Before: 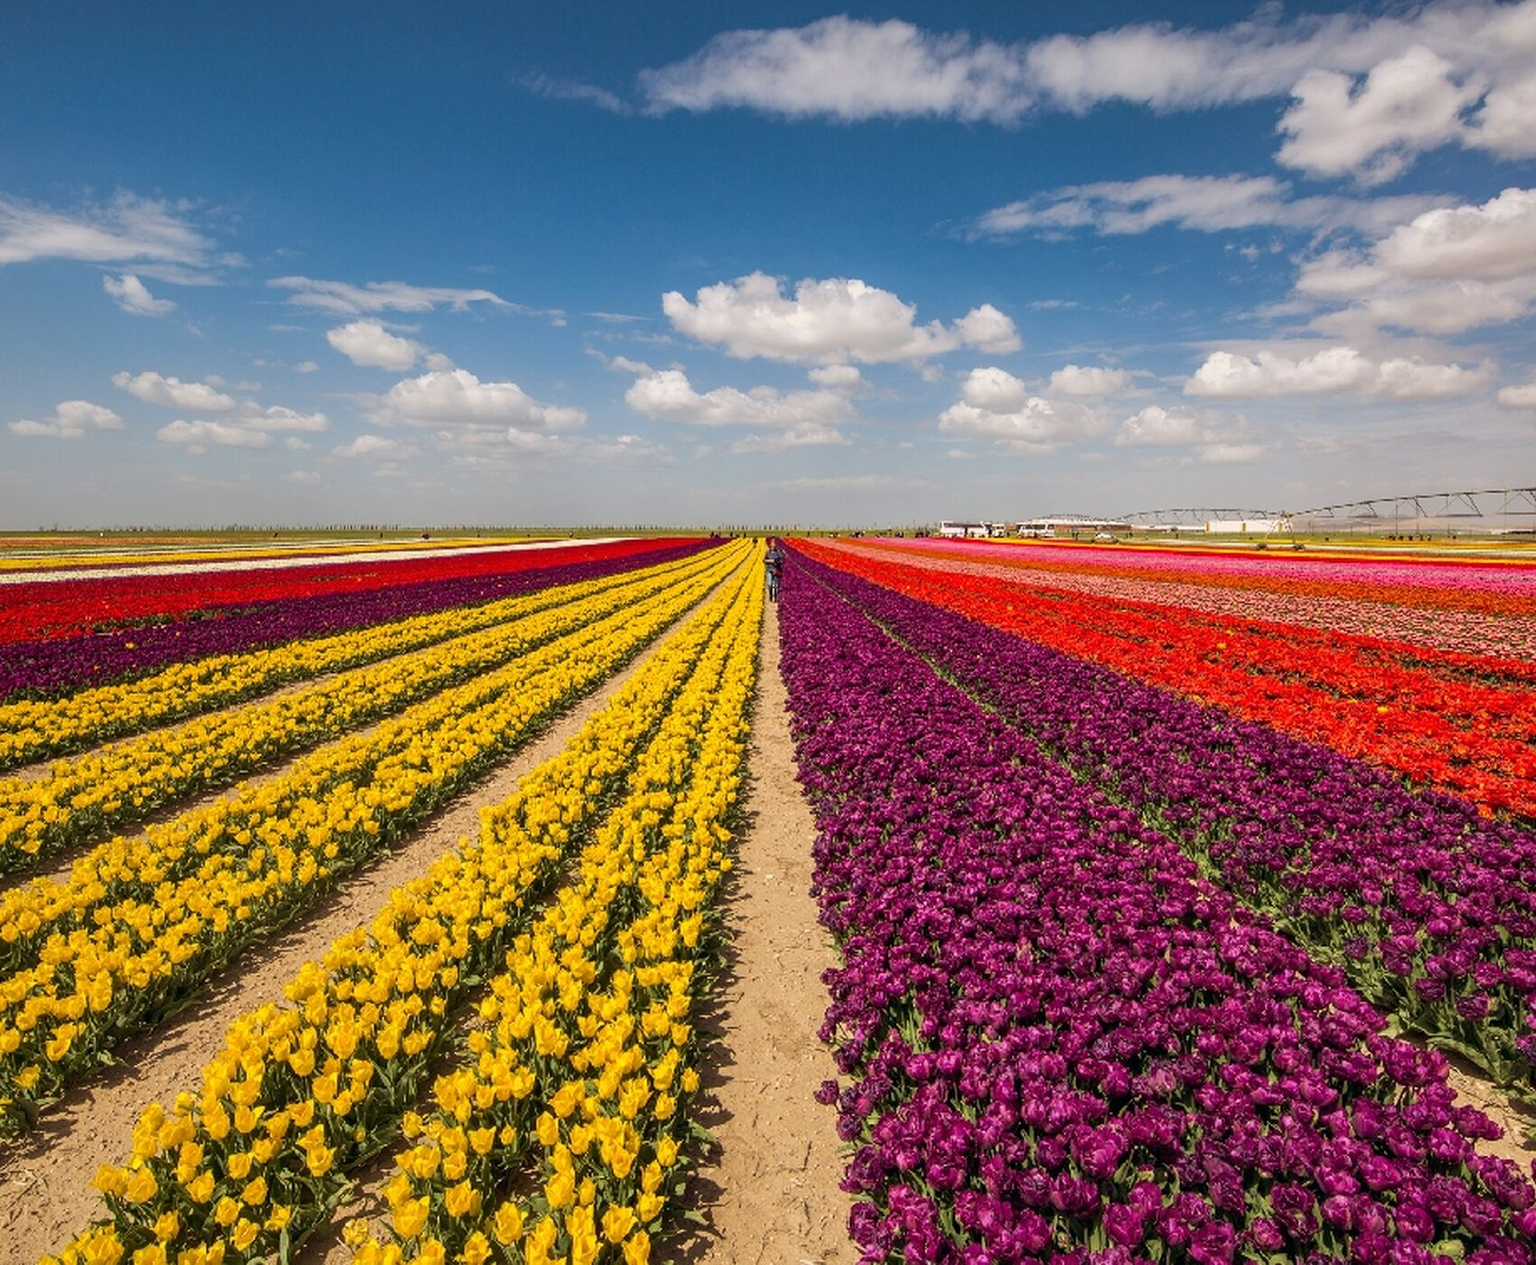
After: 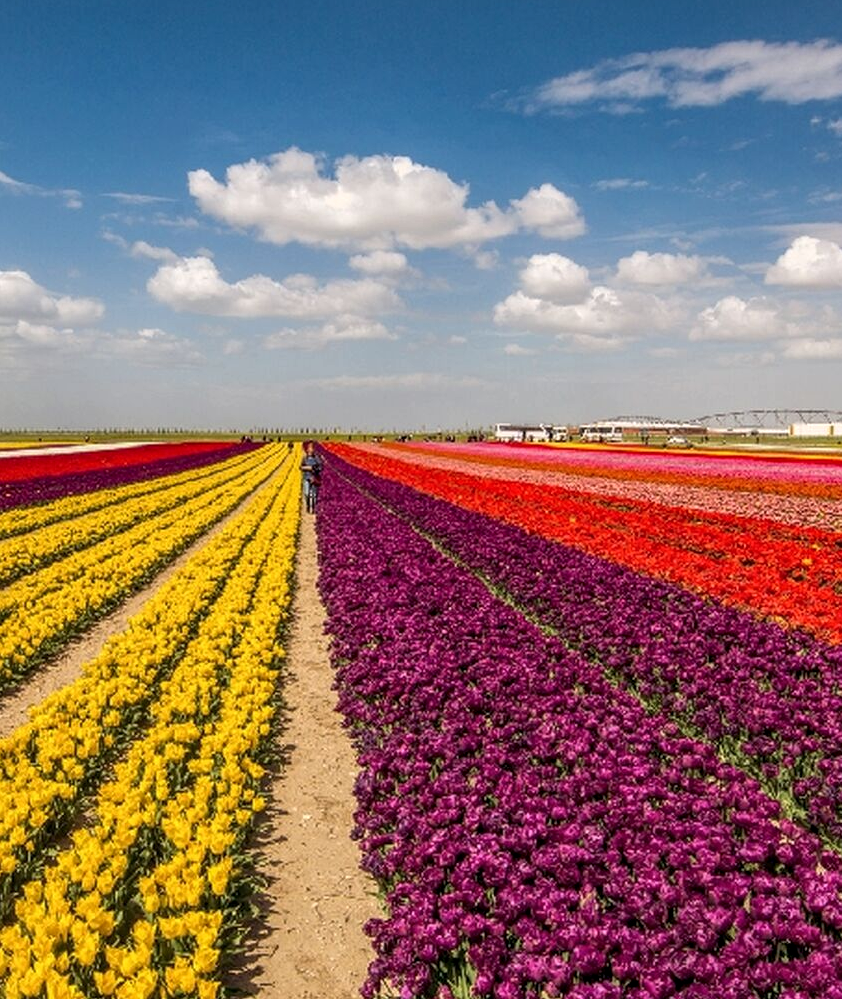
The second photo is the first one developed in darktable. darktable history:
local contrast: on, module defaults
crop: left 32.075%, top 10.976%, right 18.355%, bottom 17.596%
